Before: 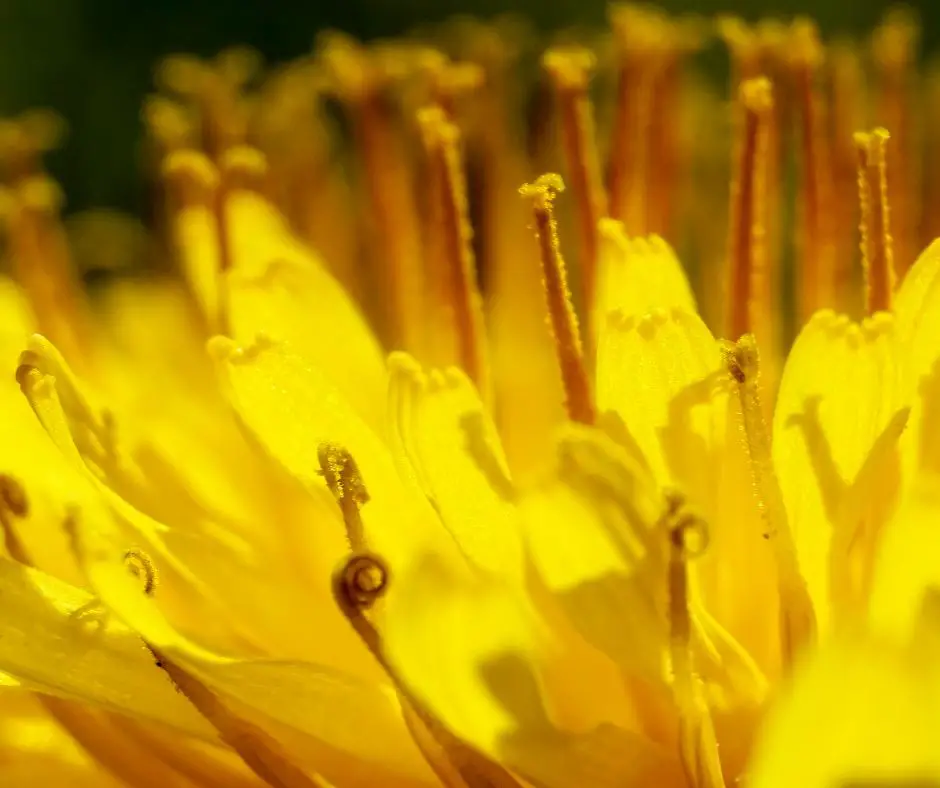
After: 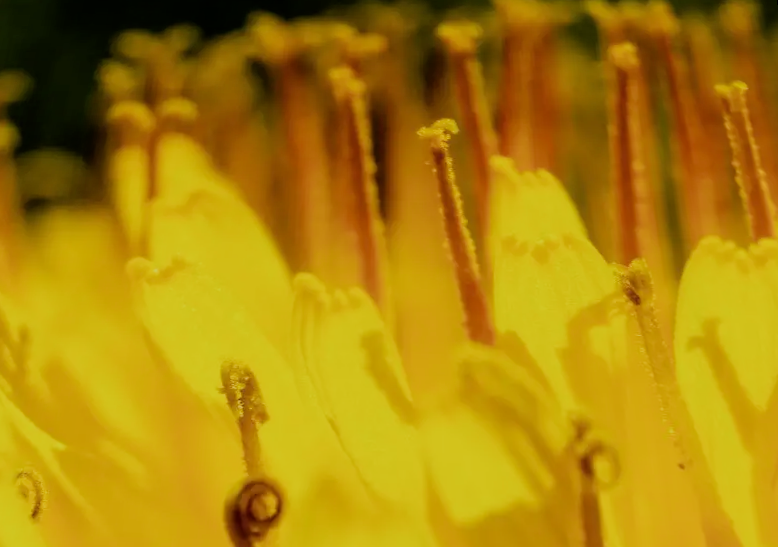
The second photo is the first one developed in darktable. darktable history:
crop: bottom 28.576%
white balance: red 1, blue 1
filmic rgb: black relative exposure -6.98 EV, white relative exposure 5.63 EV, hardness 2.86
rotate and perspective: rotation 0.72°, lens shift (vertical) -0.352, lens shift (horizontal) -0.051, crop left 0.152, crop right 0.859, crop top 0.019, crop bottom 0.964
